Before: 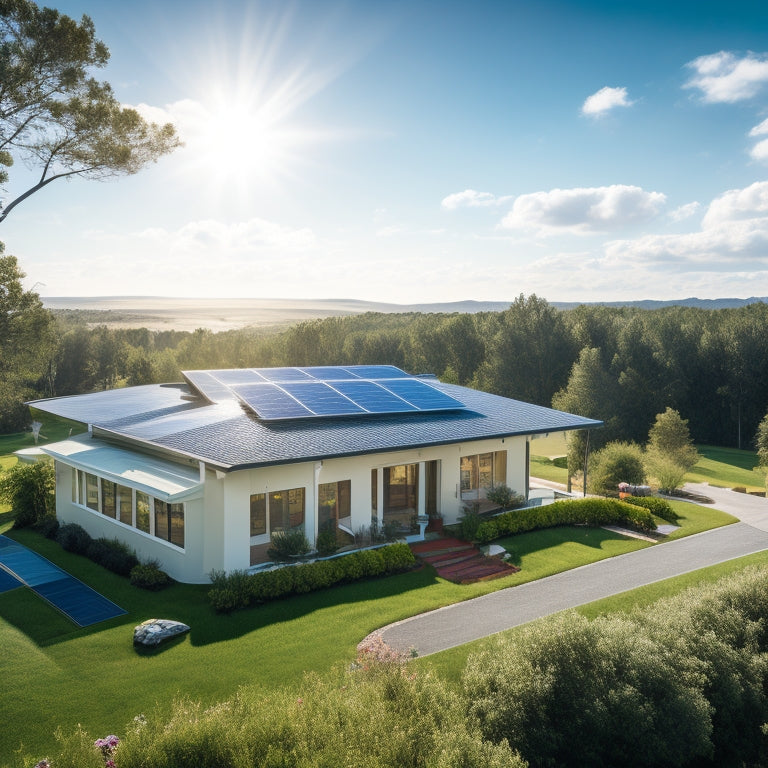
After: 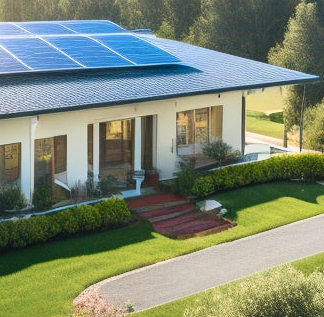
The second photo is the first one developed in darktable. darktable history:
contrast brightness saturation: contrast 0.199, brightness 0.17, saturation 0.226
crop: left 37.003%, top 44.973%, right 20.718%, bottom 13.706%
